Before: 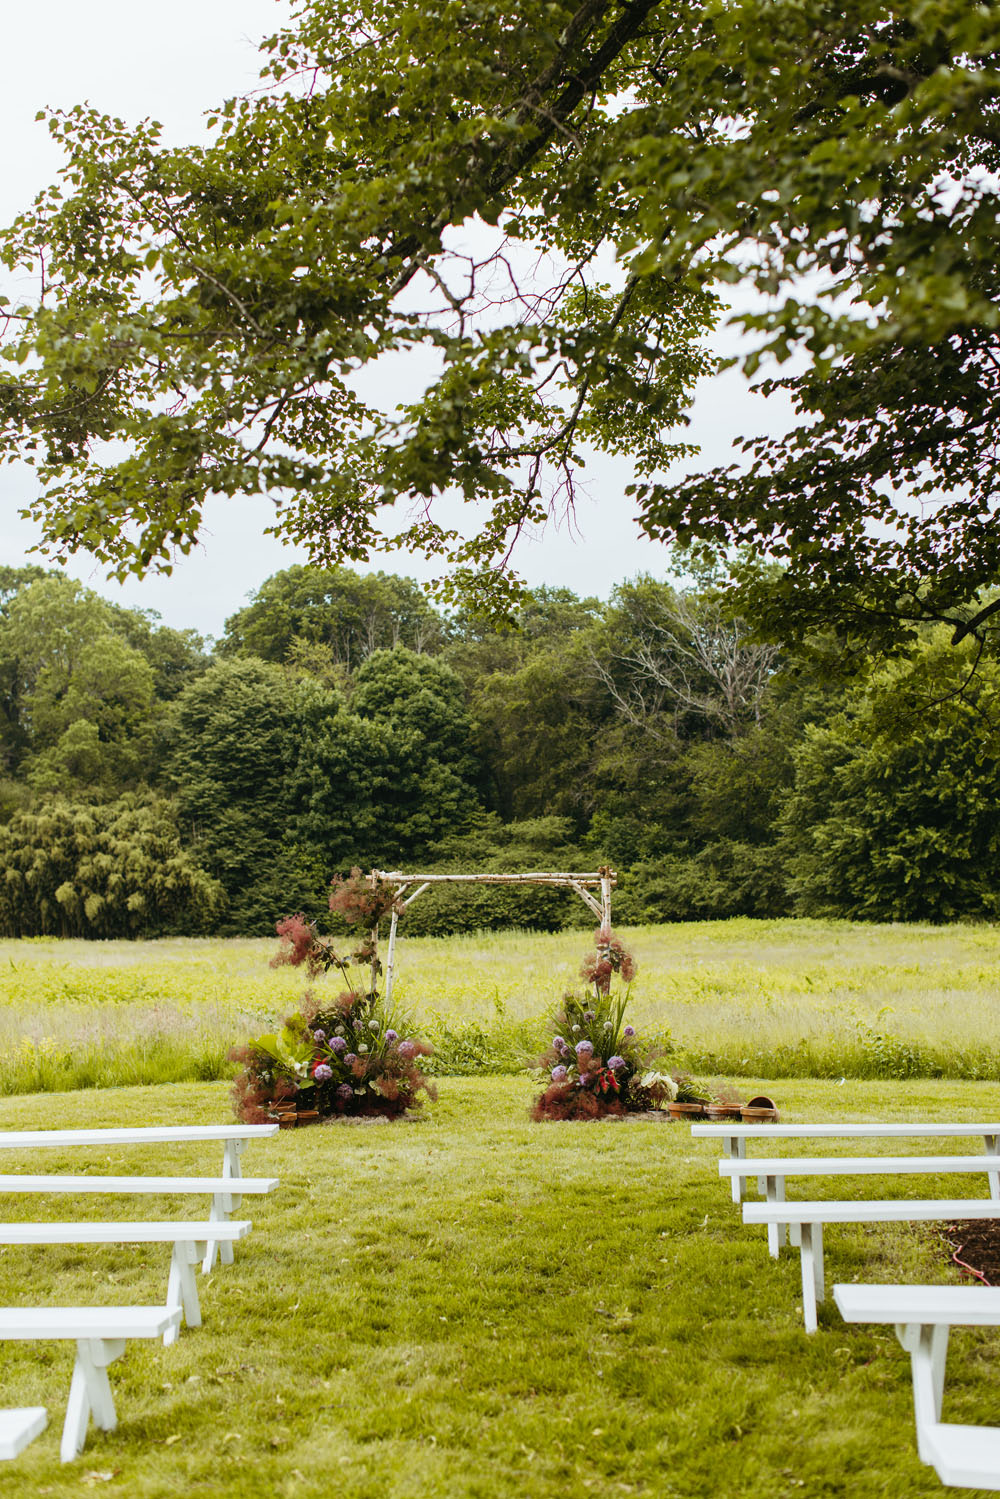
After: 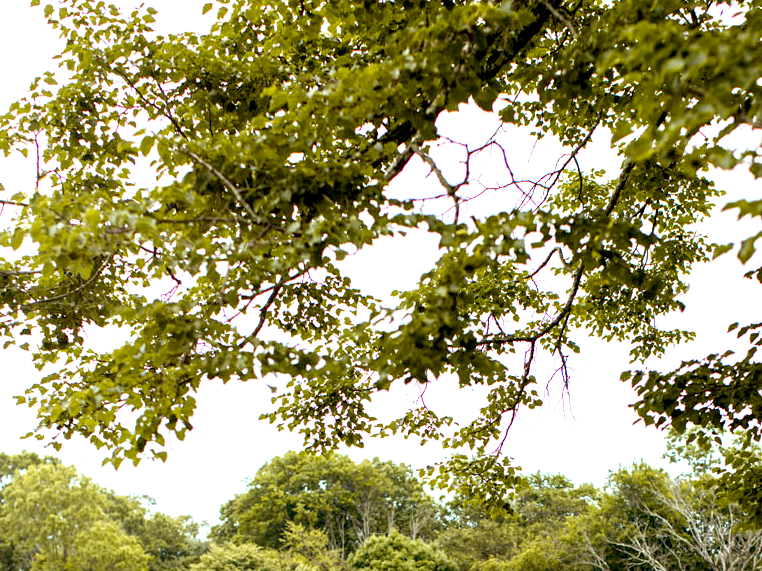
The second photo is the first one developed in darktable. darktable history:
exposure: black level correction 0.012, exposure 0.7 EV, compensate exposure bias true, compensate highlight preservation false
color zones: curves: ch0 [(0.254, 0.492) (0.724, 0.62)]; ch1 [(0.25, 0.528) (0.719, 0.796)]; ch2 [(0, 0.472) (0.25, 0.5) (0.73, 0.184)]
crop: left 0.579%, top 7.627%, right 23.167%, bottom 54.275%
